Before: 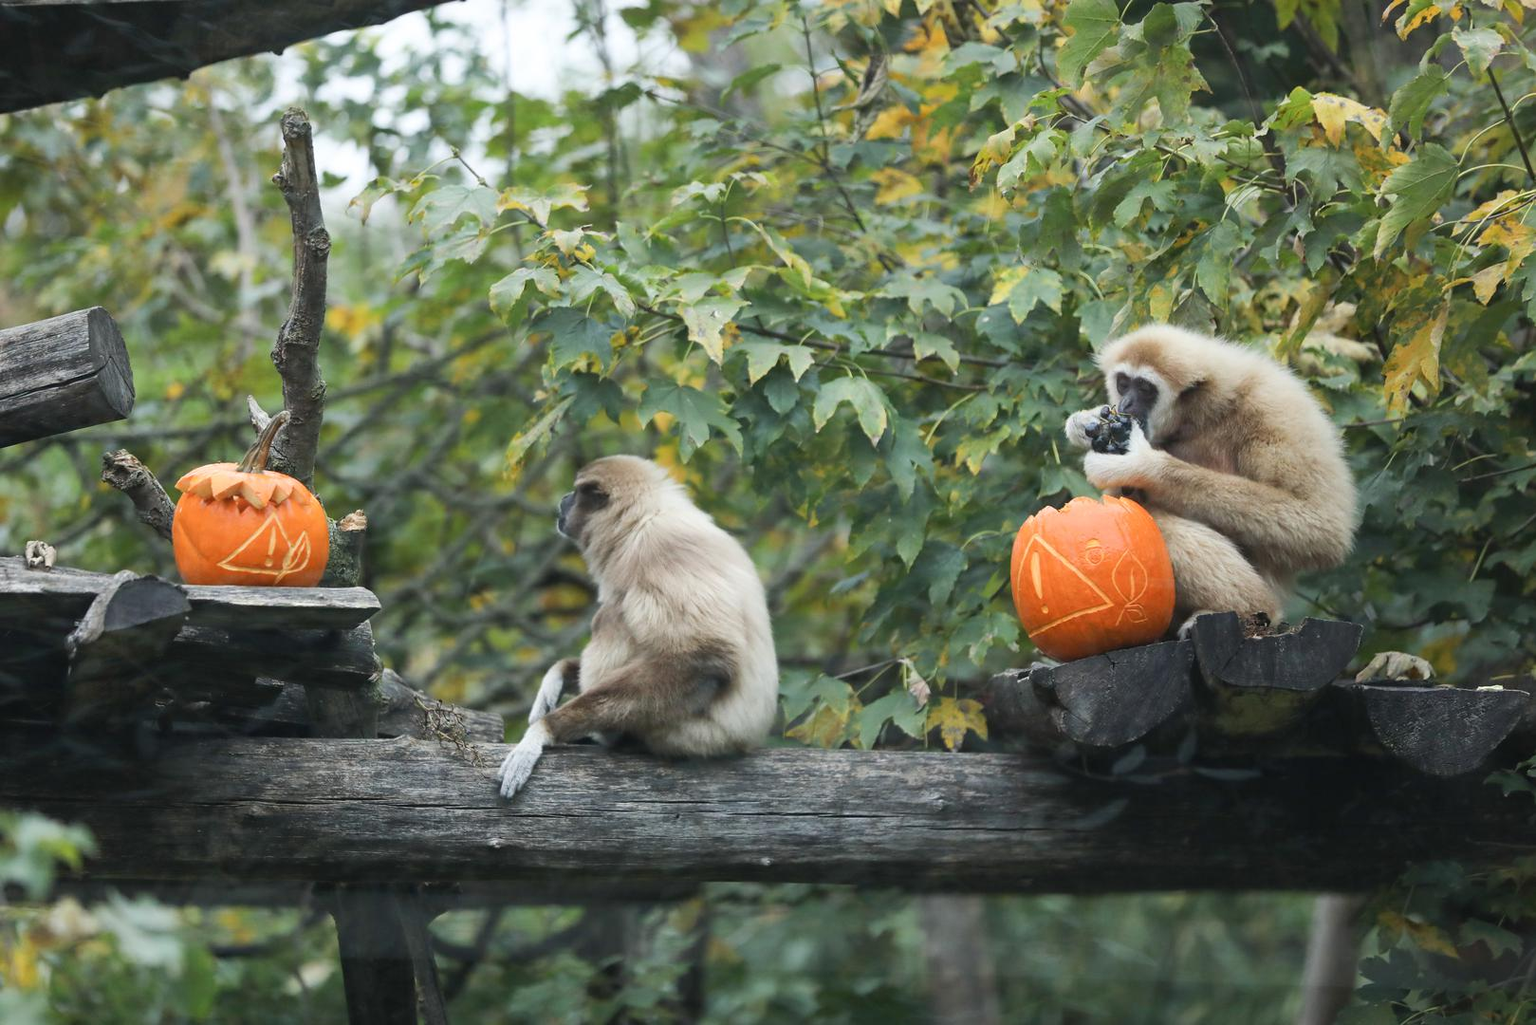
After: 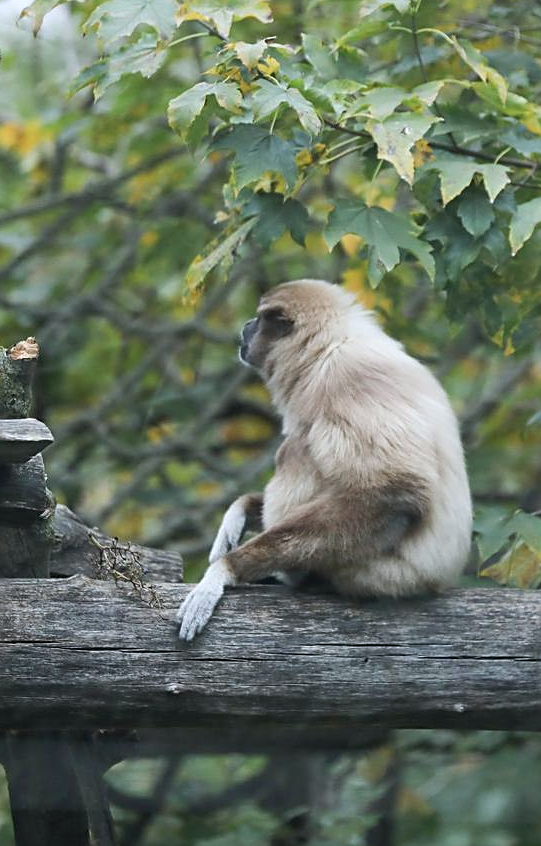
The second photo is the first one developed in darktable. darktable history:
exposure: compensate highlight preservation false
color correction: highlights a* -0.095, highlights b* -5.63, shadows a* -0.132, shadows b* -0.097
sharpen: on, module defaults
crop and rotate: left 21.532%, top 18.589%, right 45.035%, bottom 3.006%
